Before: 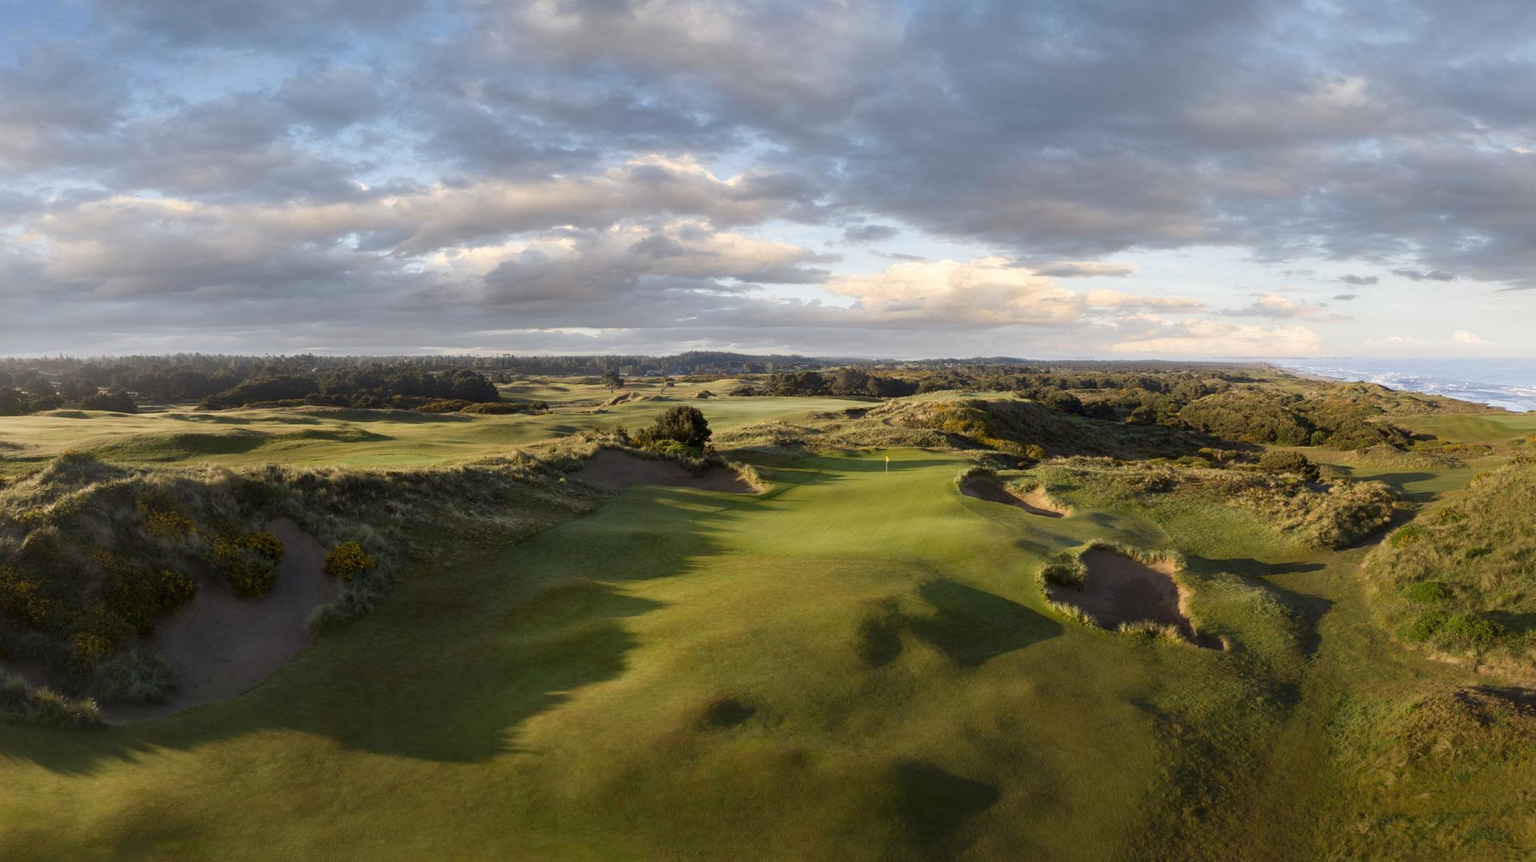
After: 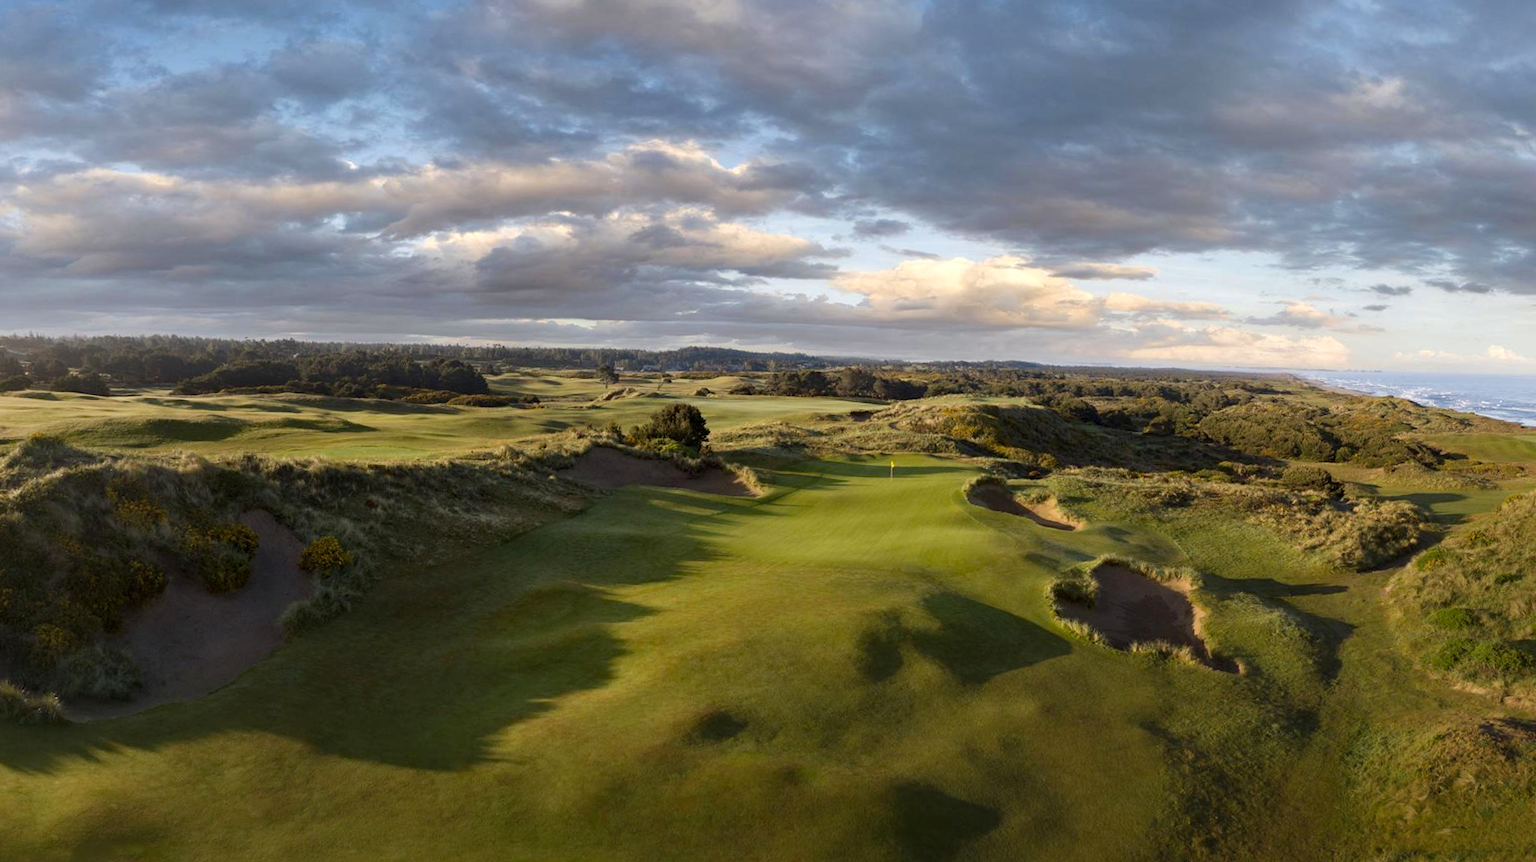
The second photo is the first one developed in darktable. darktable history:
haze removal: strength 0.299, distance 0.25, compatibility mode true, adaptive false
crop and rotate: angle -1.49°
